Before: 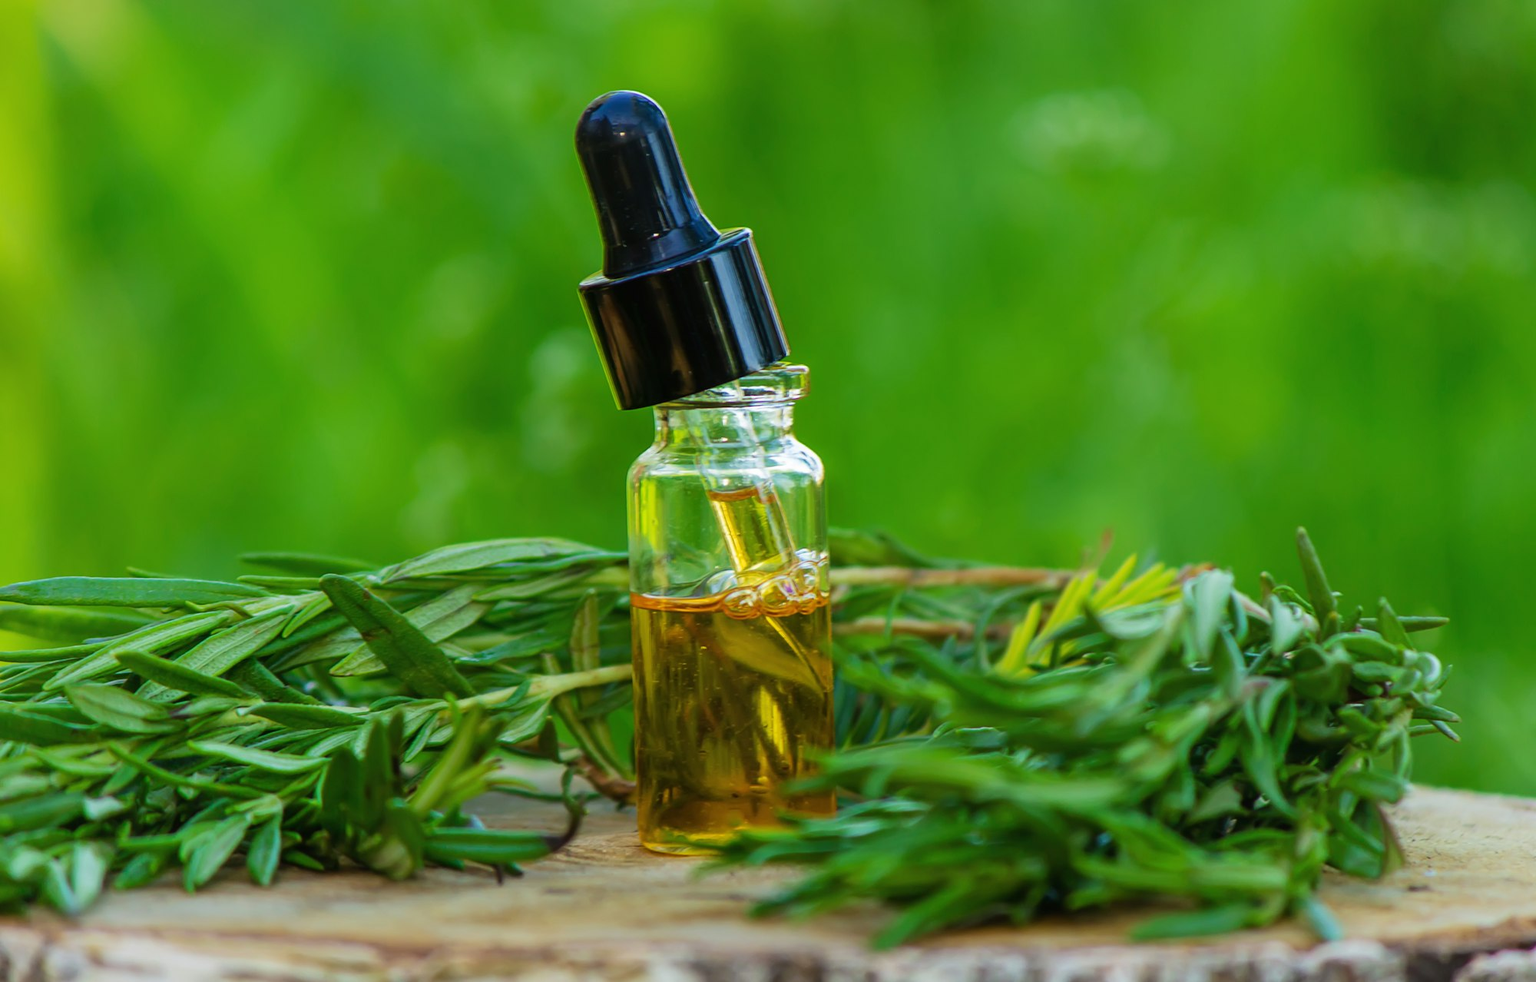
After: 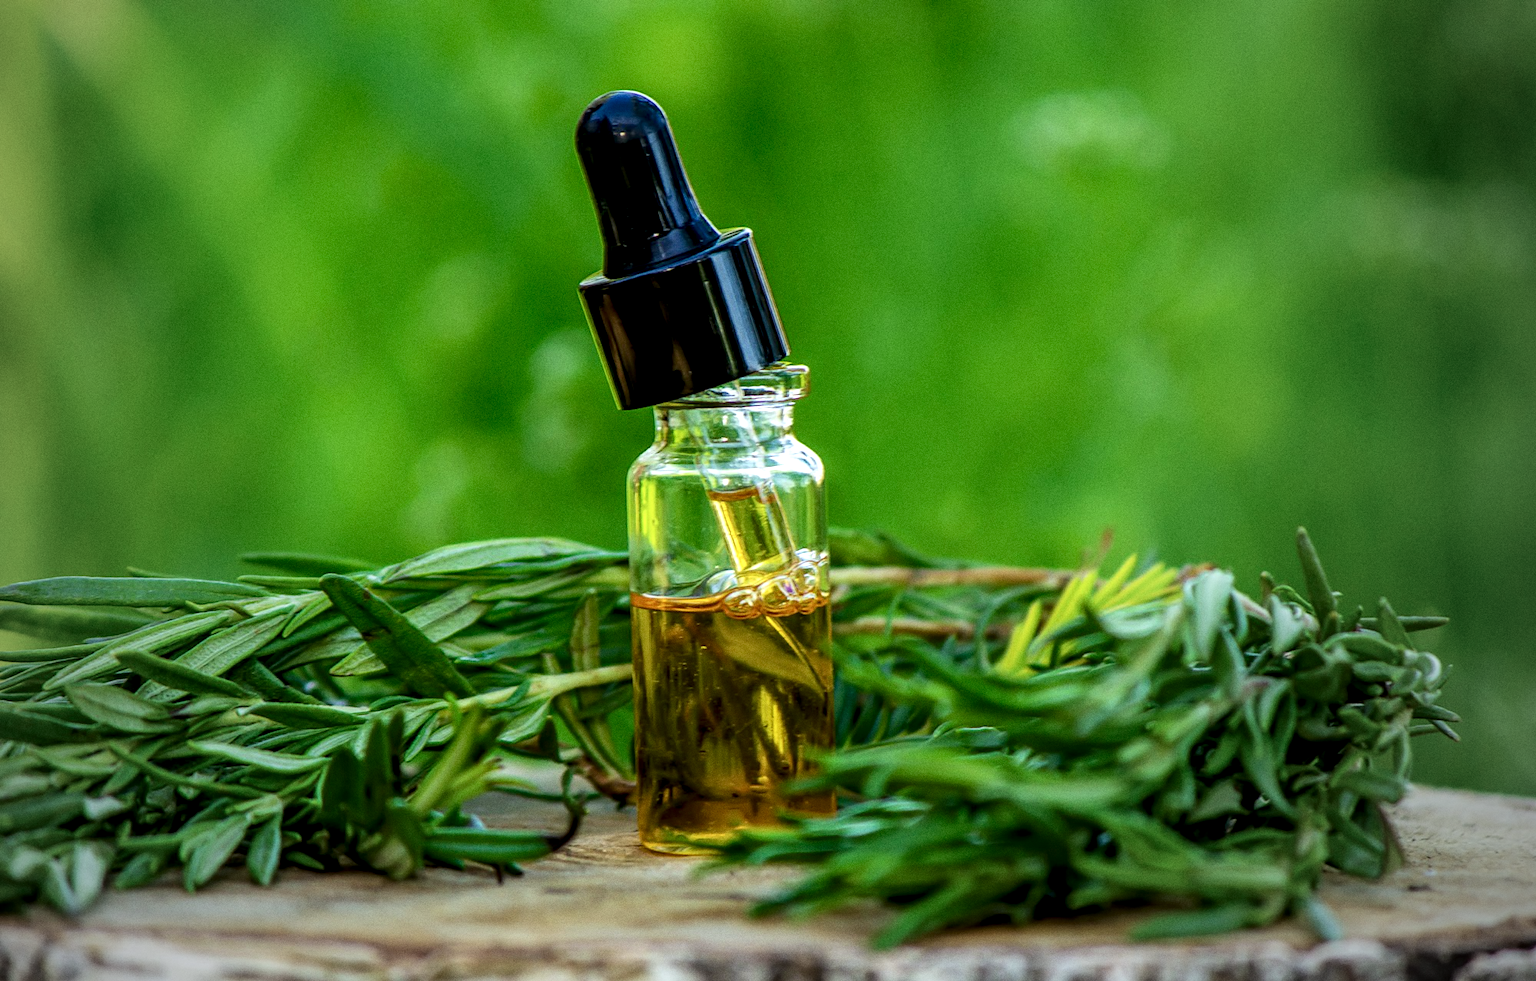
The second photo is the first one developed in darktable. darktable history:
white balance: red 0.982, blue 1.018
local contrast: highlights 60%, shadows 60%, detail 160%
vignetting: fall-off start 72.14%, fall-off radius 108.07%, brightness -0.713, saturation -0.488, center (-0.054, -0.359), width/height ratio 0.729
grain: coarseness 0.47 ISO
